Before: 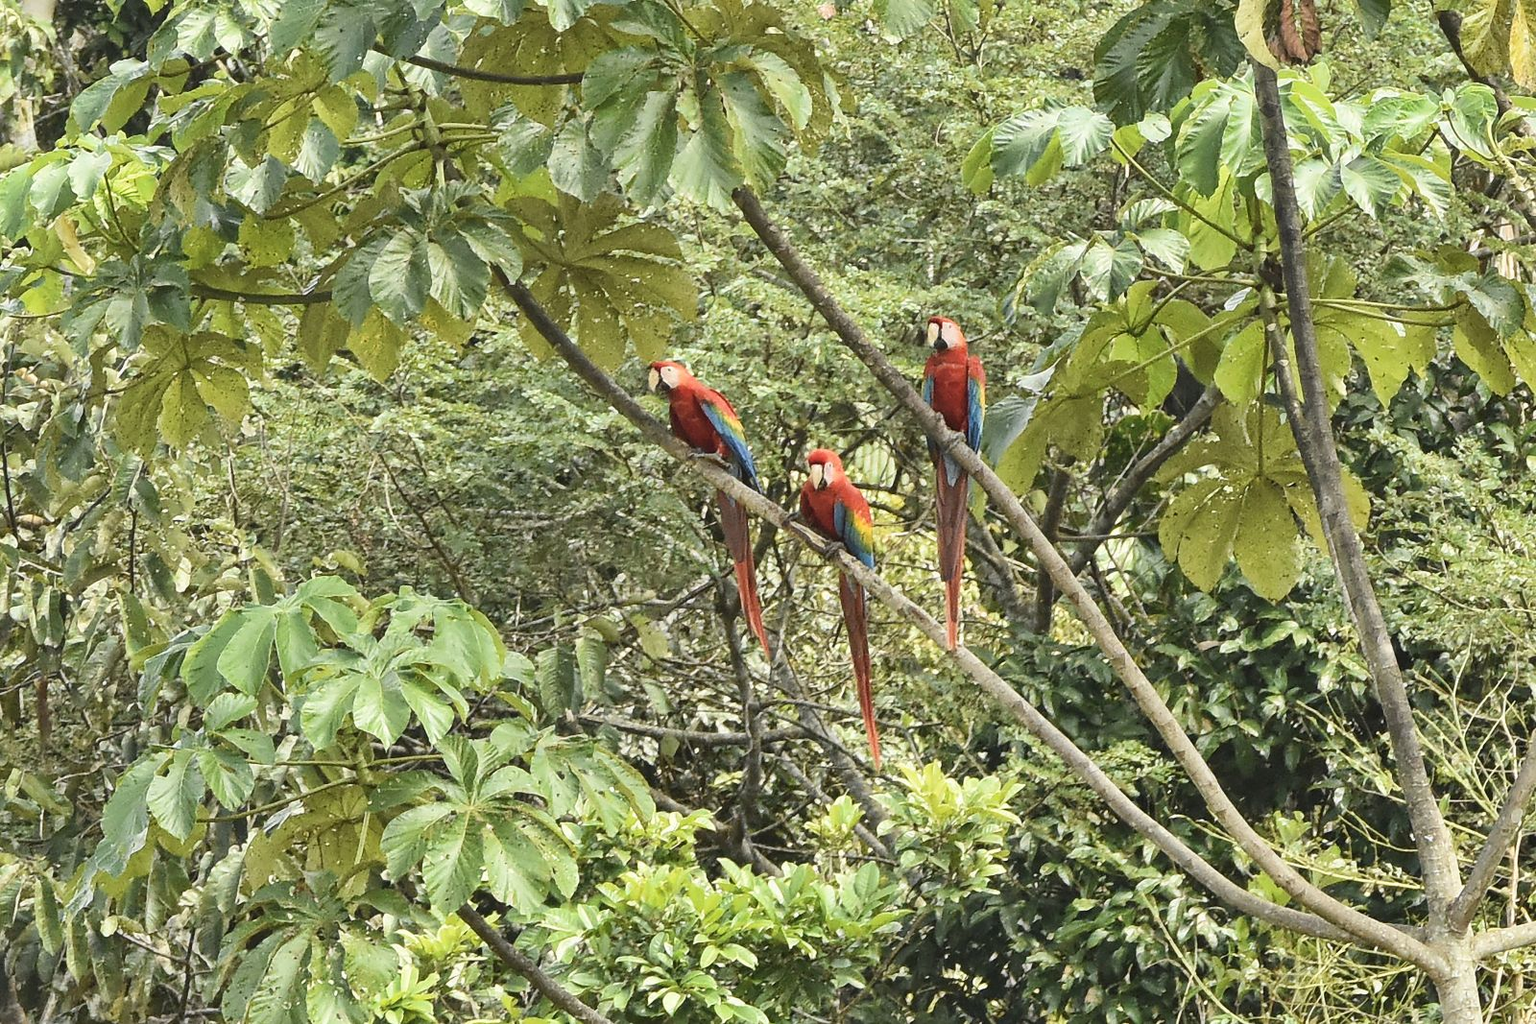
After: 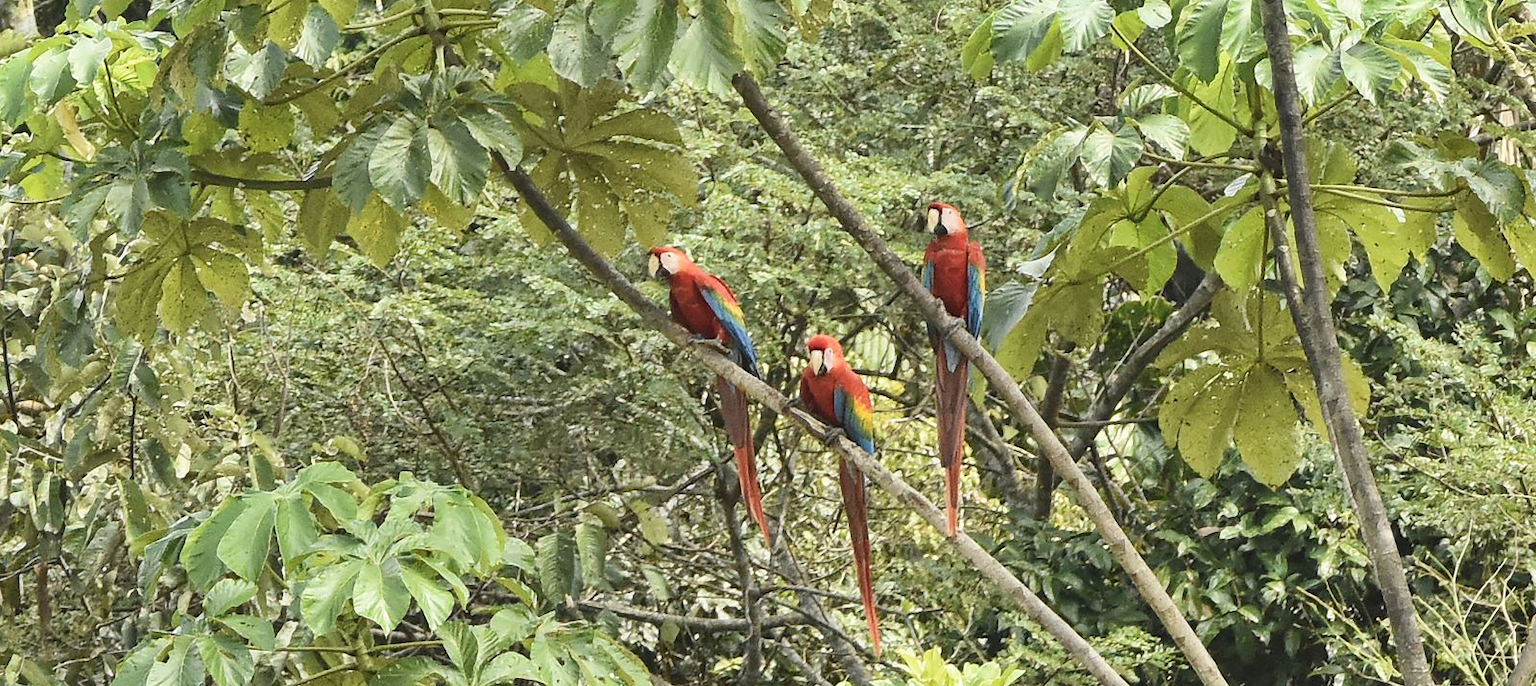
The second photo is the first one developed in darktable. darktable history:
crop: top 11.156%, bottom 21.774%
